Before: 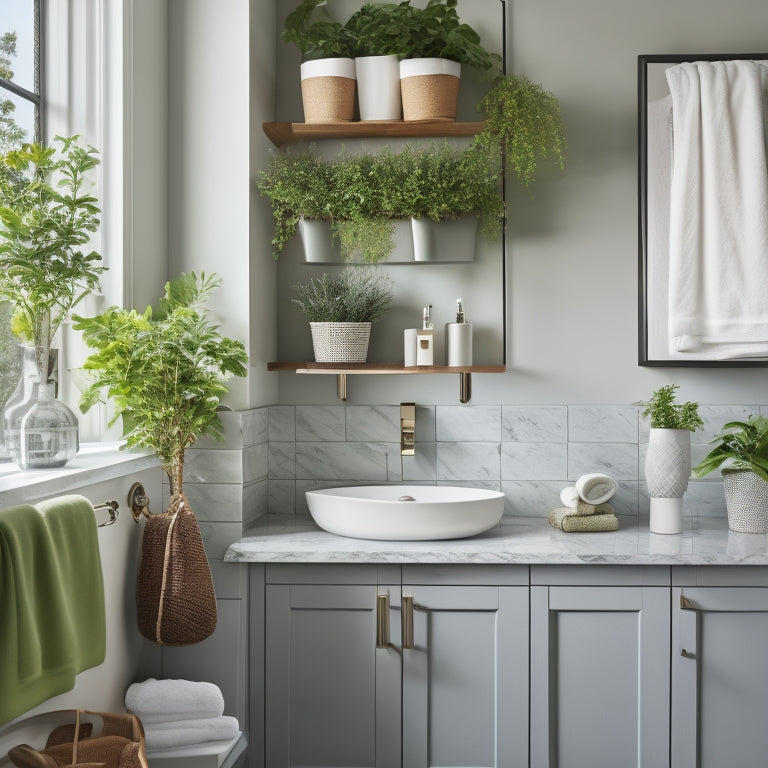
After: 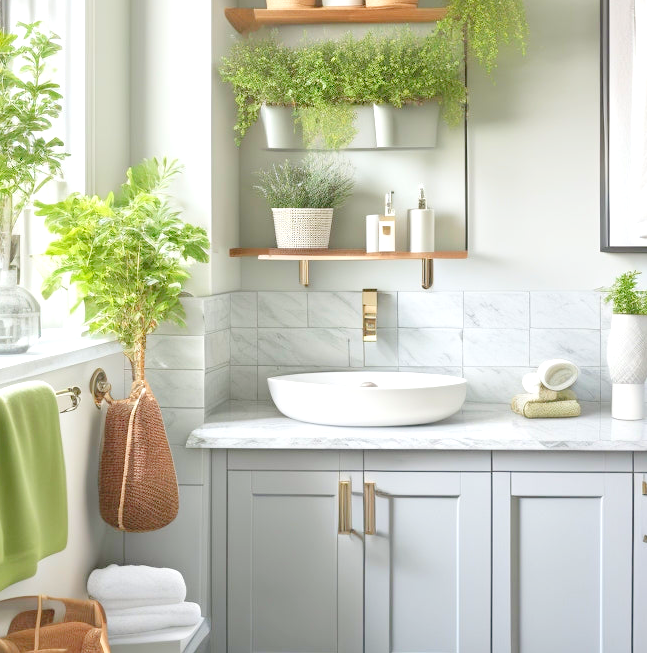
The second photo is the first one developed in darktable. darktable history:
levels: levels [0.008, 0.318, 0.836]
crop and rotate: left 4.973%, top 14.921%, right 10.714%
color calibration: illuminant same as pipeline (D50), adaptation none (bypass), x 0.332, y 0.335, temperature 5018.32 K
